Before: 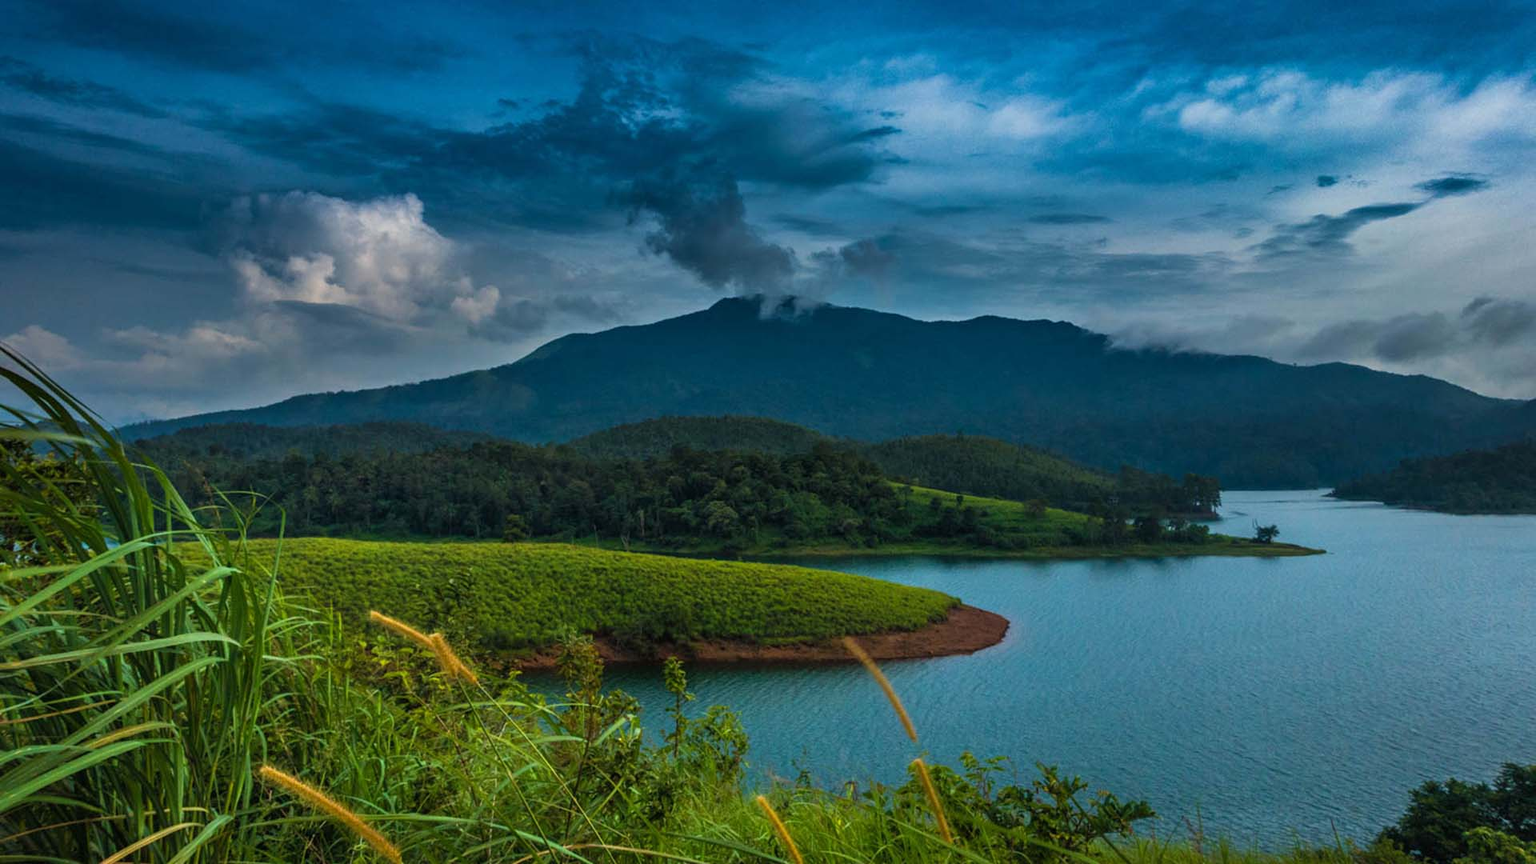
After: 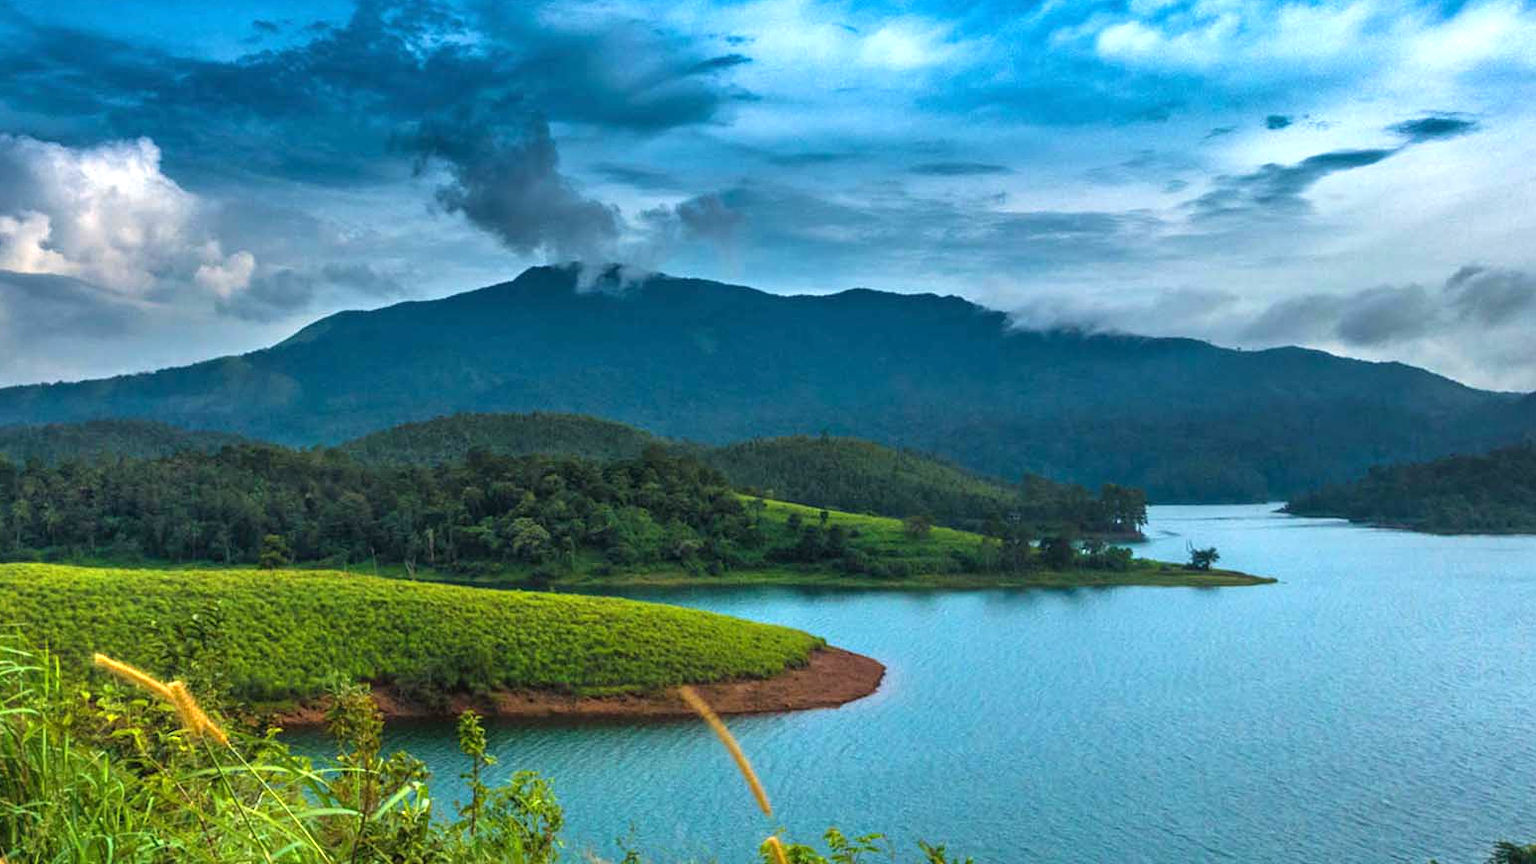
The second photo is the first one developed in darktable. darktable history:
crop: left 19.159%, top 9.58%, bottom 9.58%
exposure: exposure 1.089 EV, compensate highlight preservation false
